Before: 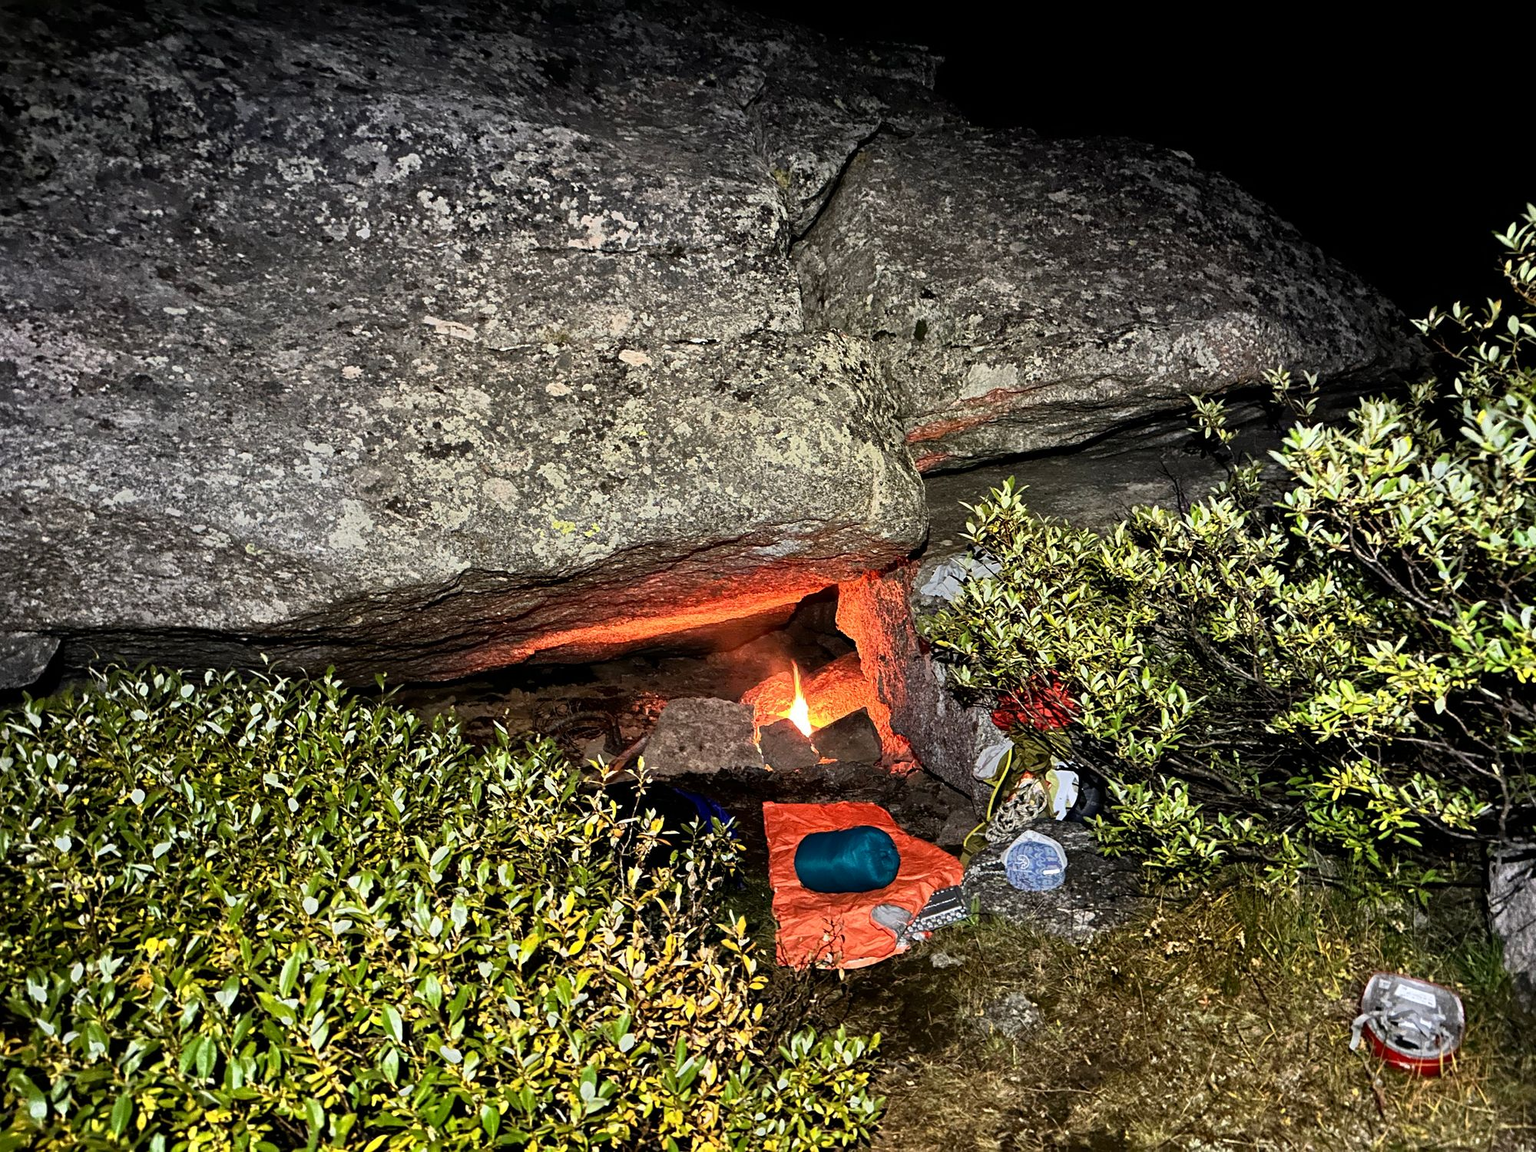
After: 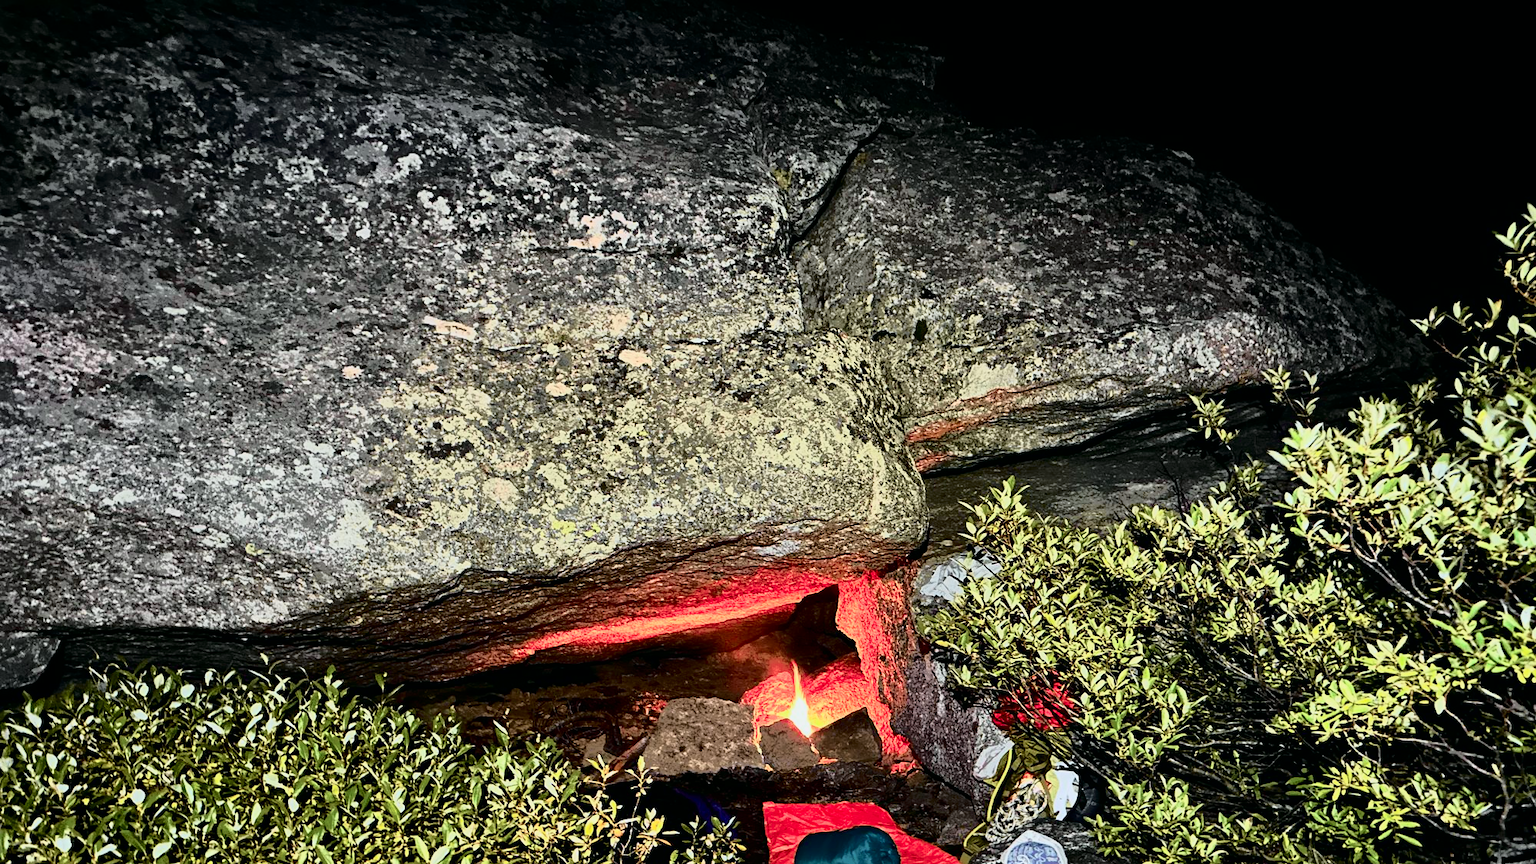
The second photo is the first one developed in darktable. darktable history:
contrast brightness saturation: contrast 0.044, saturation 0.065
tone curve: curves: ch0 [(0, 0) (0.081, 0.033) (0.192, 0.124) (0.283, 0.238) (0.407, 0.476) (0.495, 0.521) (0.661, 0.756) (0.788, 0.87) (1, 0.951)]; ch1 [(0, 0) (0.161, 0.092) (0.35, 0.33) (0.392, 0.392) (0.427, 0.426) (0.479, 0.472) (0.505, 0.497) (0.521, 0.524) (0.567, 0.56) (0.583, 0.592) (0.625, 0.627) (0.678, 0.733) (1, 1)]; ch2 [(0, 0) (0.346, 0.362) (0.404, 0.427) (0.502, 0.499) (0.531, 0.523) (0.544, 0.561) (0.58, 0.59) (0.629, 0.642) (0.717, 0.678) (1, 1)], color space Lab, independent channels, preserve colors none
crop: bottom 24.99%
